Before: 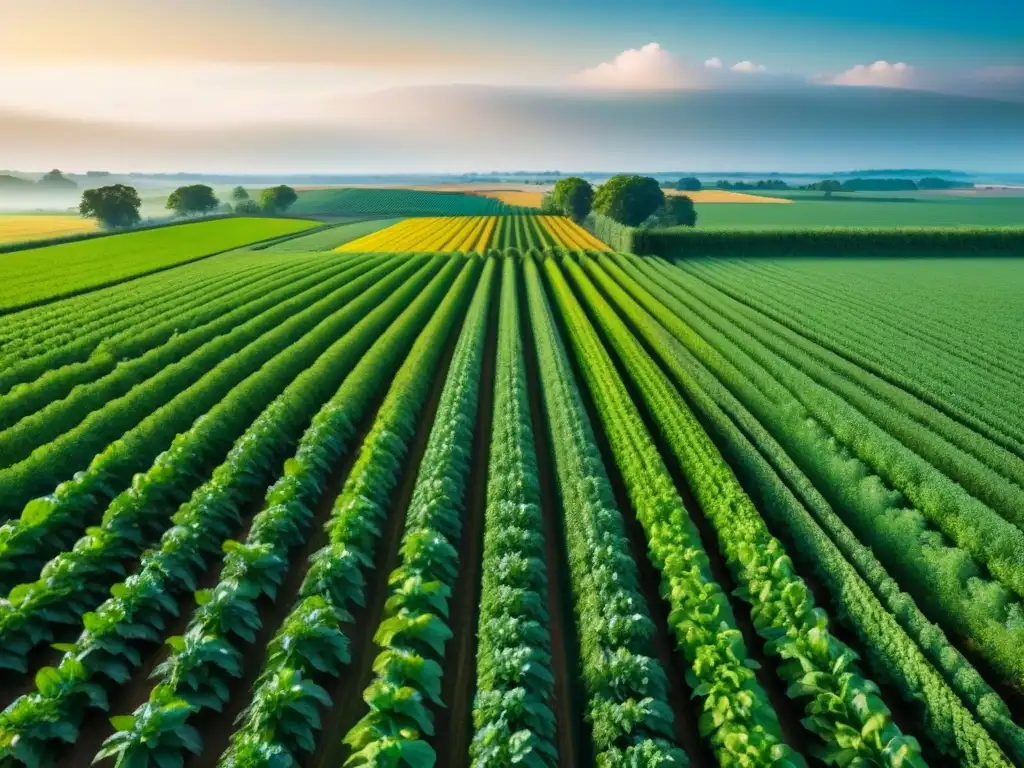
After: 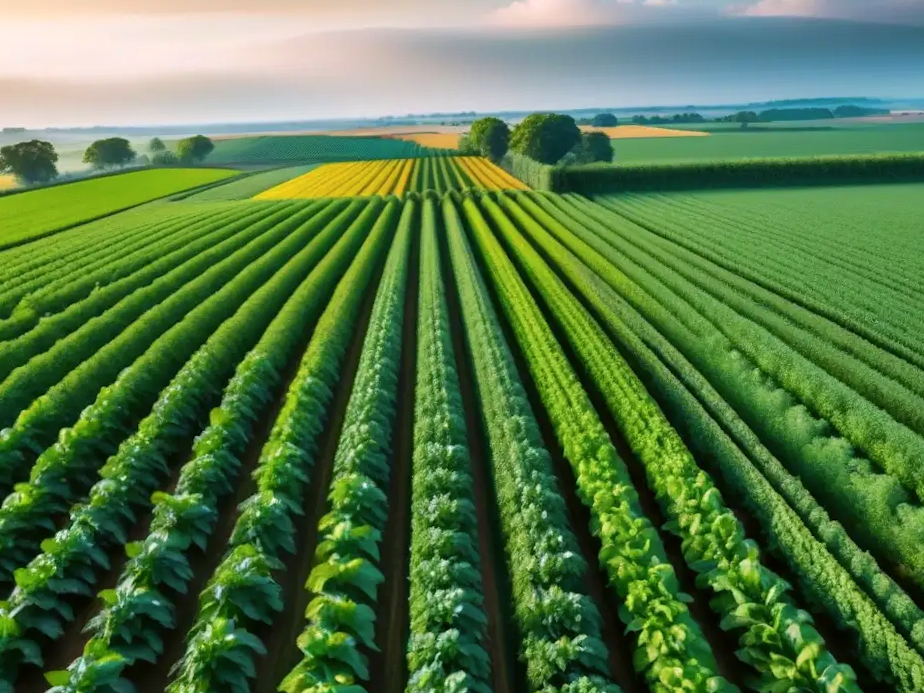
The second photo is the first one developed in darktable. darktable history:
crop and rotate: angle 1.96°, left 5.673%, top 5.673%
color correction: highlights a* 3.12, highlights b* -1.55, shadows a* -0.101, shadows b* 2.52, saturation 0.98
